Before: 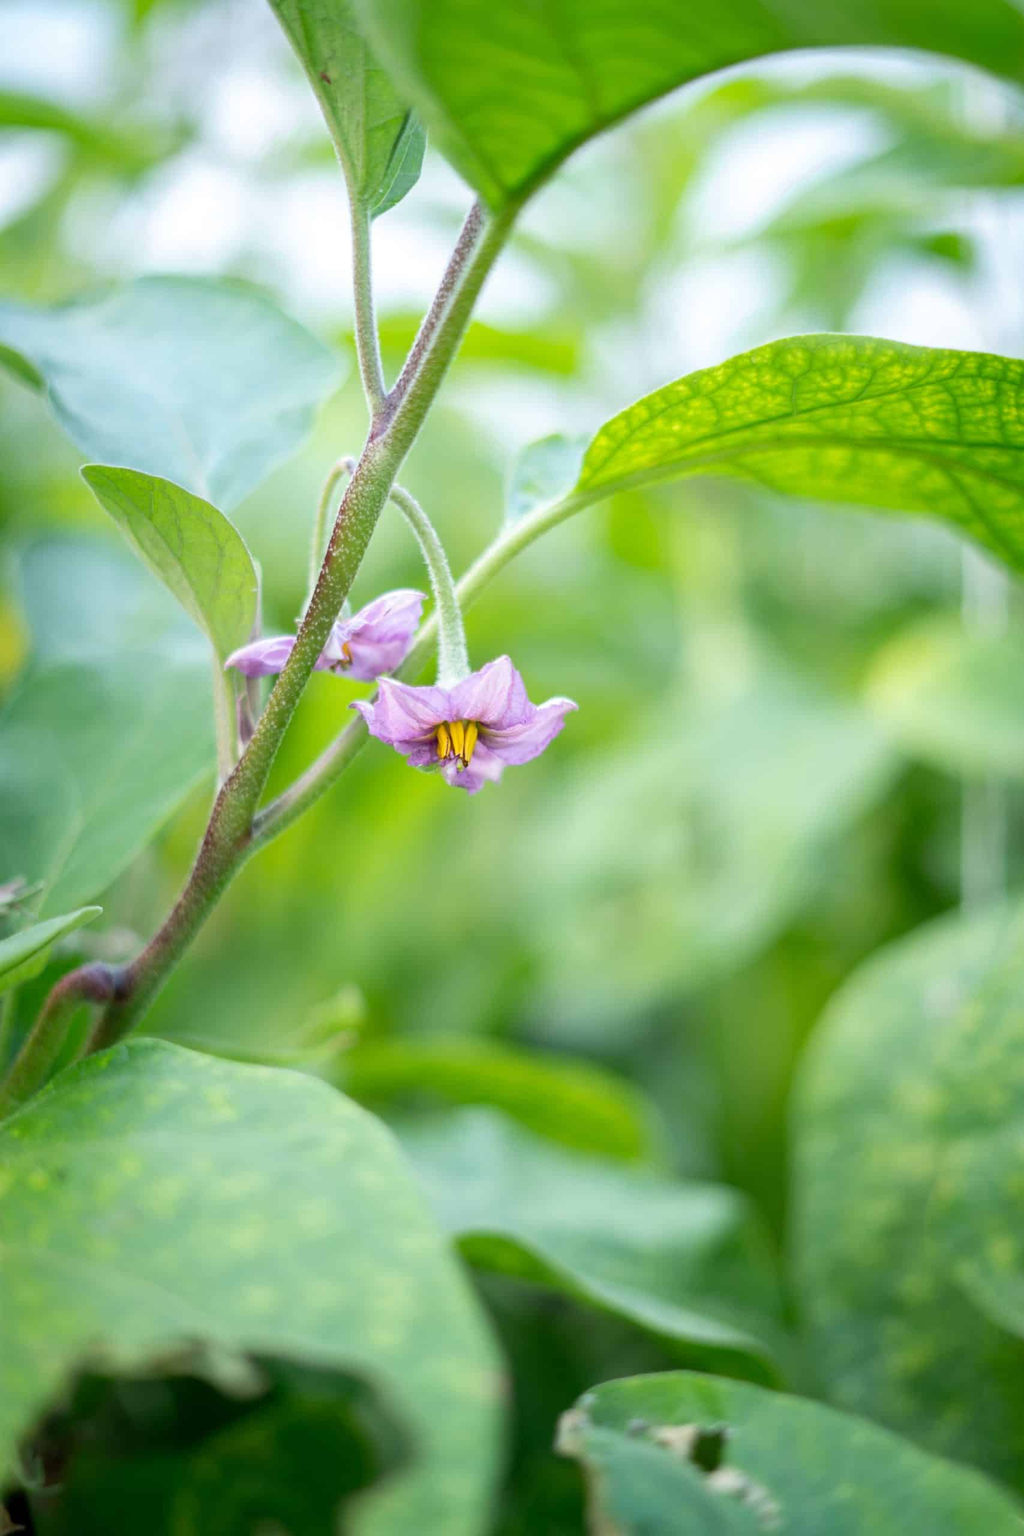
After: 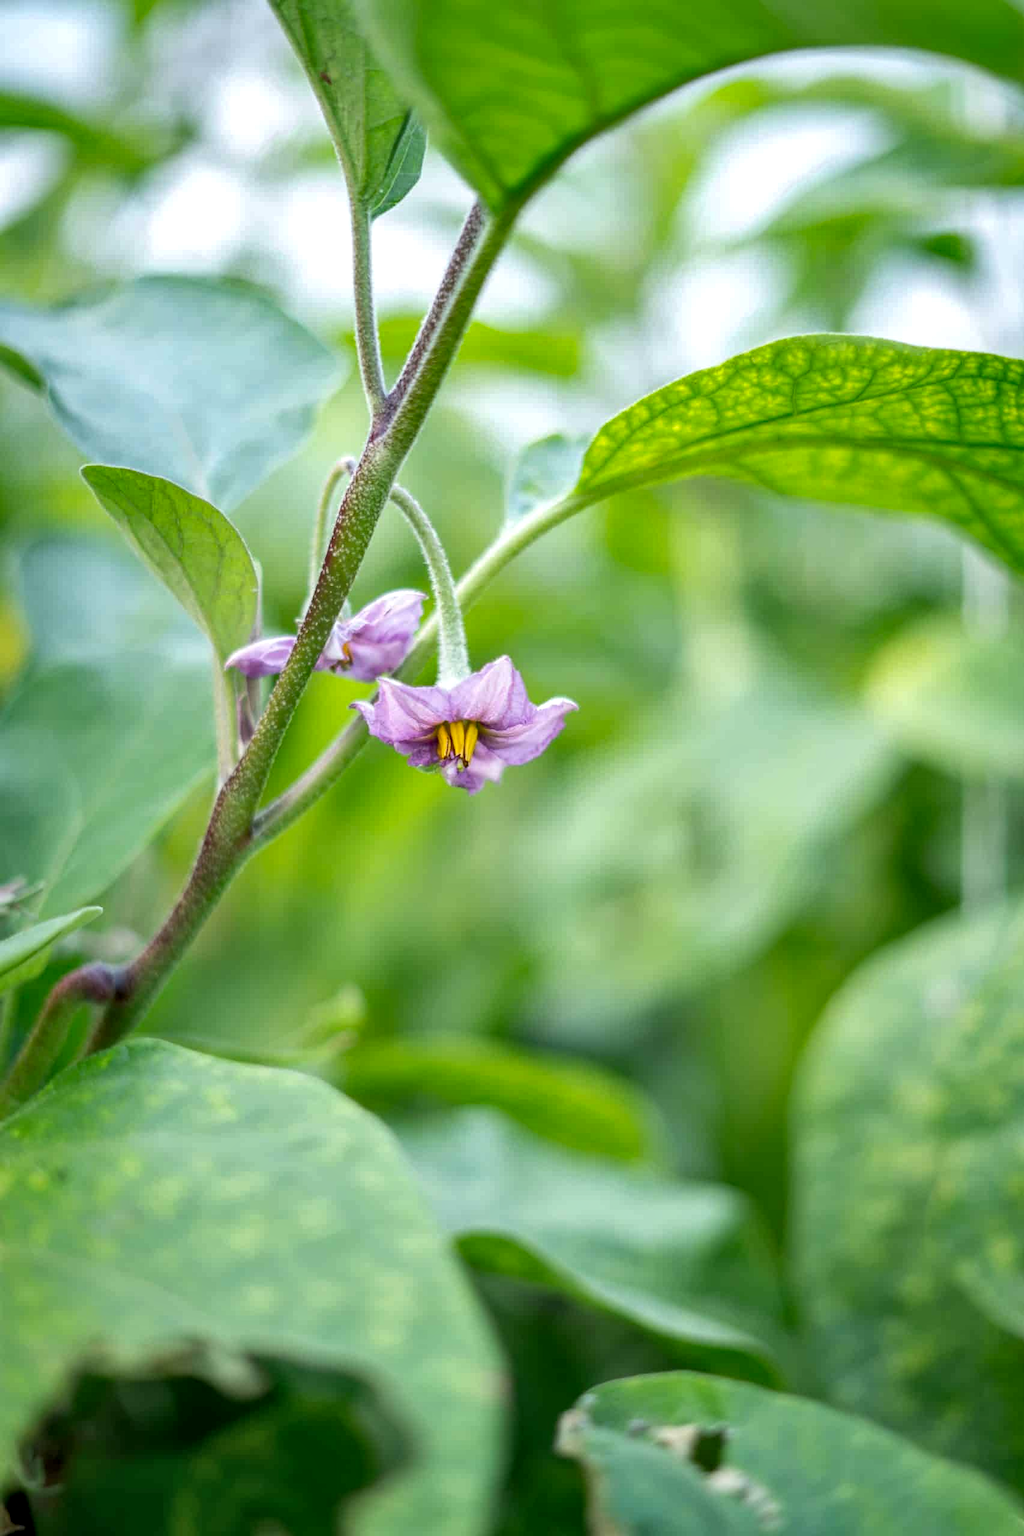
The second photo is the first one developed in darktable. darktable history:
shadows and highlights: shadows 25, highlights -48, soften with gaussian
local contrast: on, module defaults
